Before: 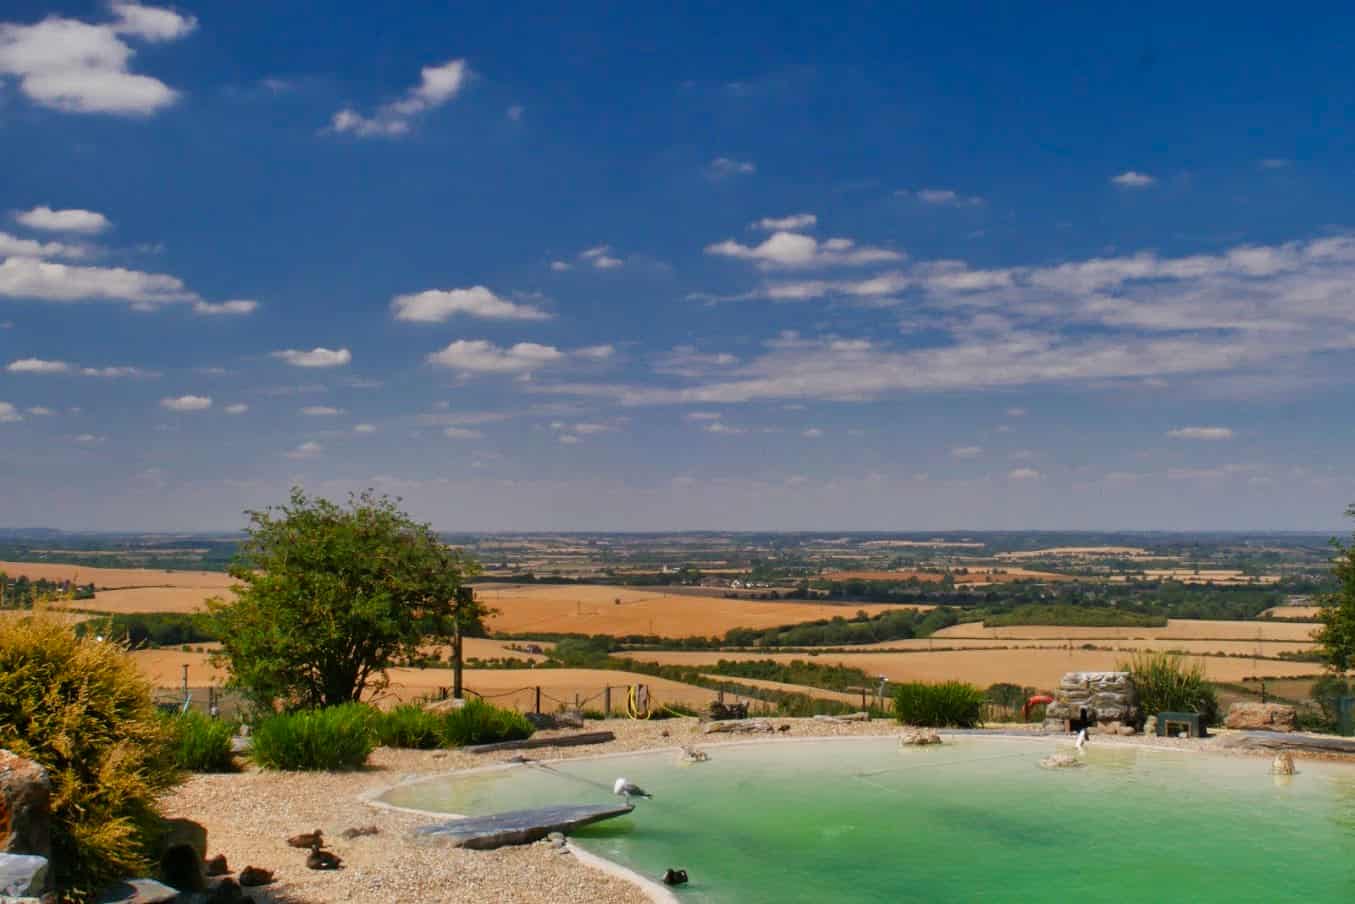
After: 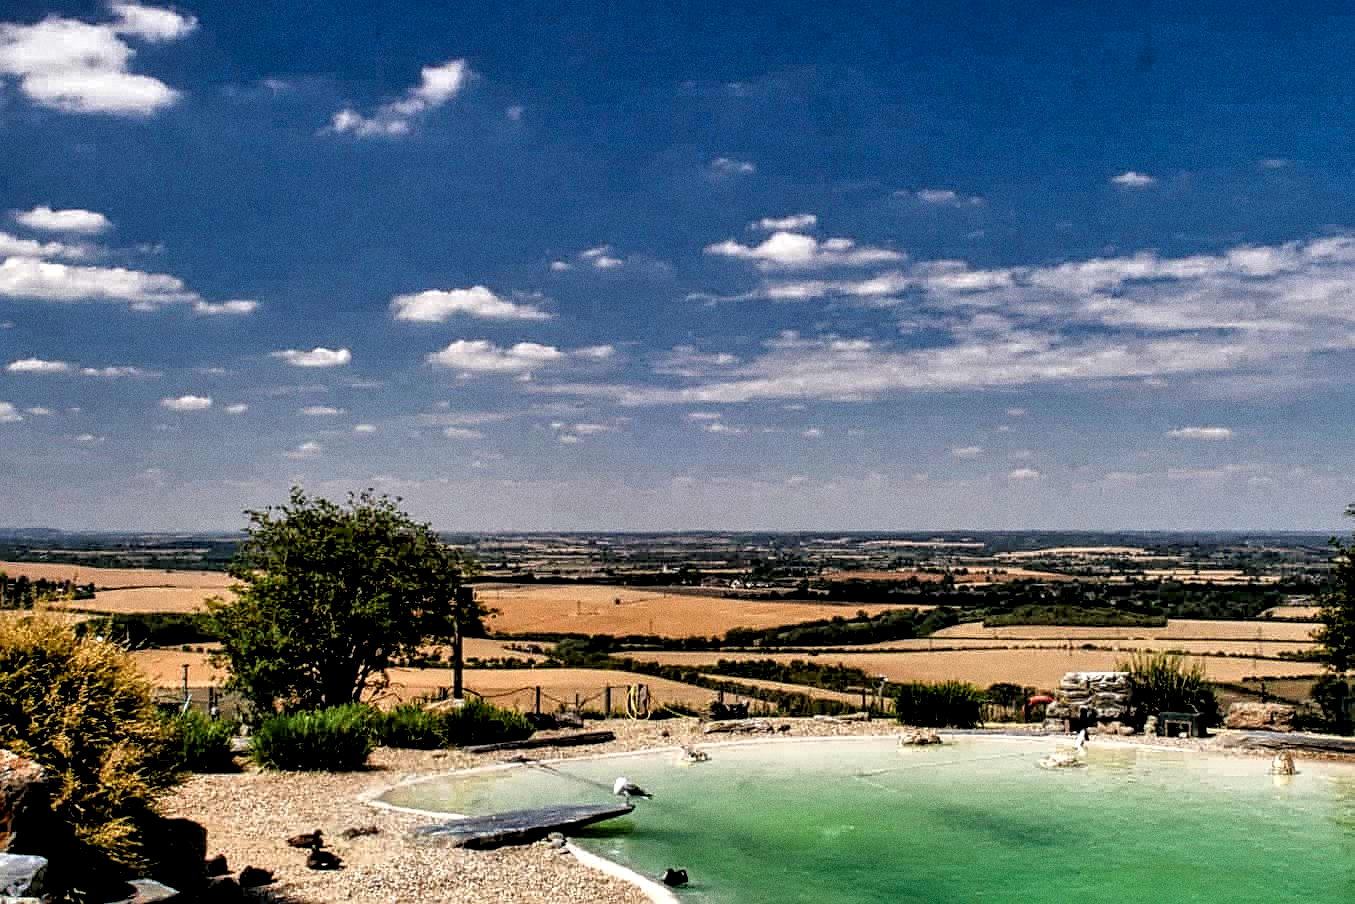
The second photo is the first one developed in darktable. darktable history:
local contrast: highlights 60%, shadows 60%, detail 160%
filmic rgb: black relative exposure -3.57 EV, white relative exposure 2.29 EV, hardness 3.41
grain: coarseness 0.09 ISO
sharpen: on, module defaults
